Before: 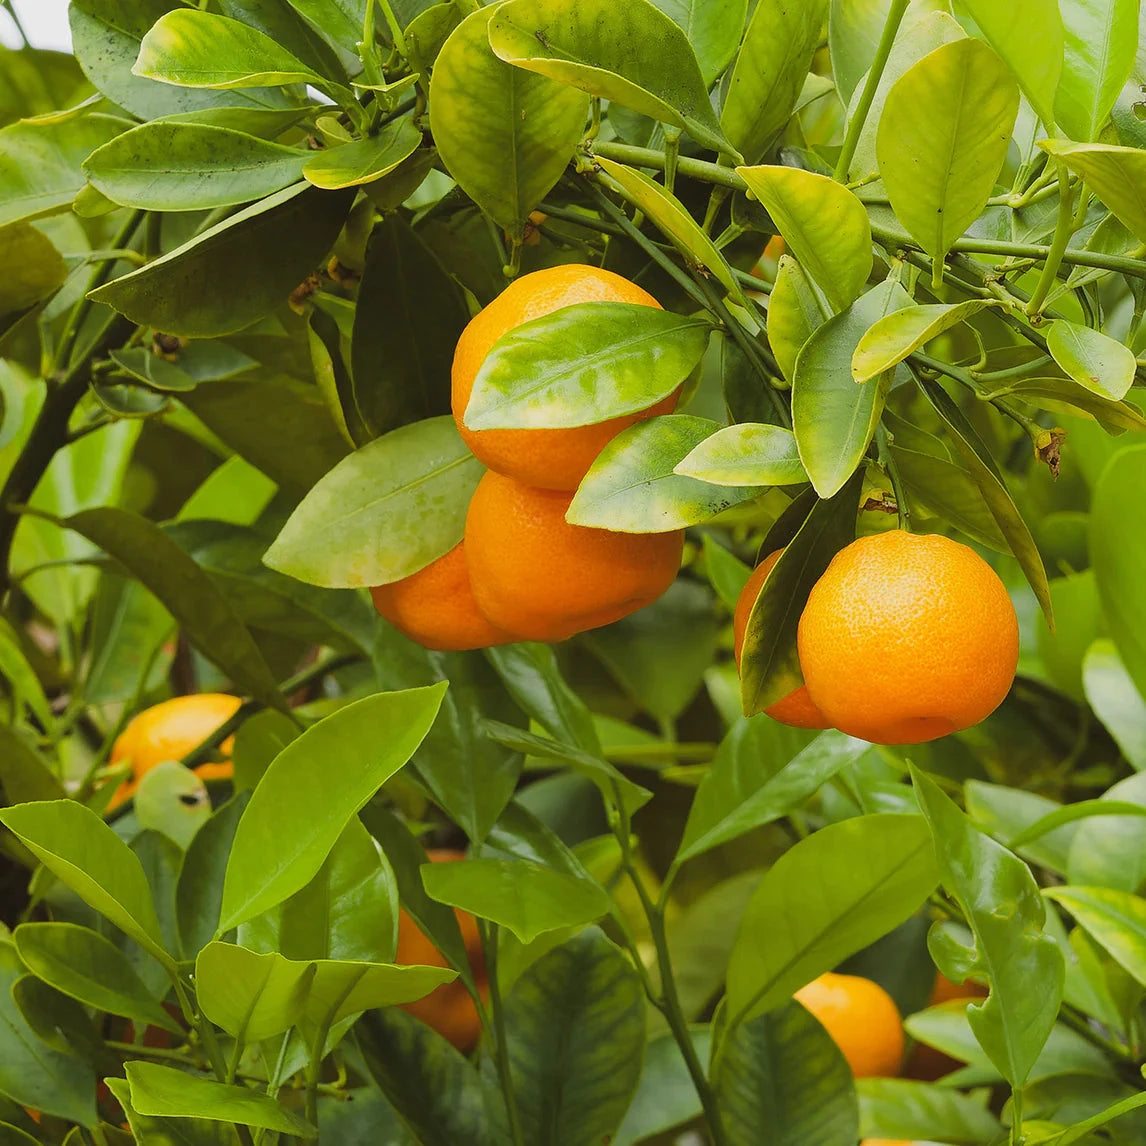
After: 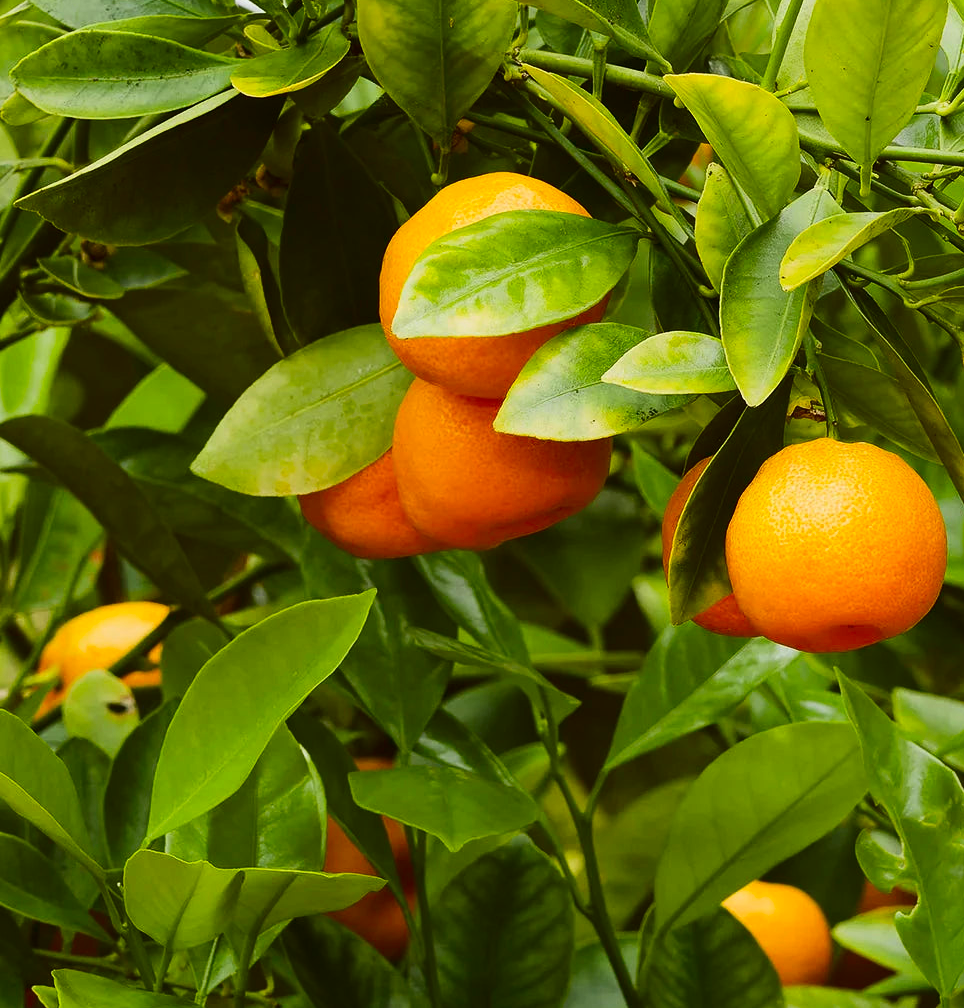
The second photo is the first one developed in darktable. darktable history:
crop: left 6.33%, top 8.104%, right 9.545%, bottom 3.819%
contrast brightness saturation: contrast 0.209, brightness -0.104, saturation 0.209
